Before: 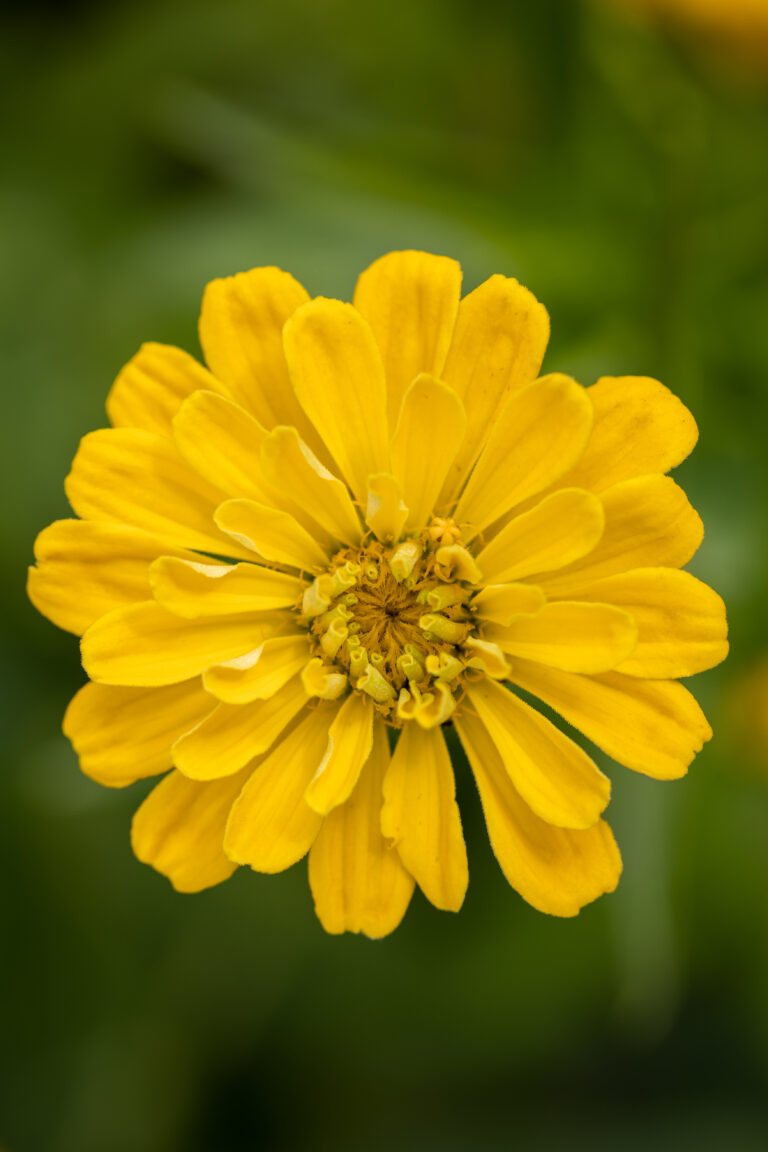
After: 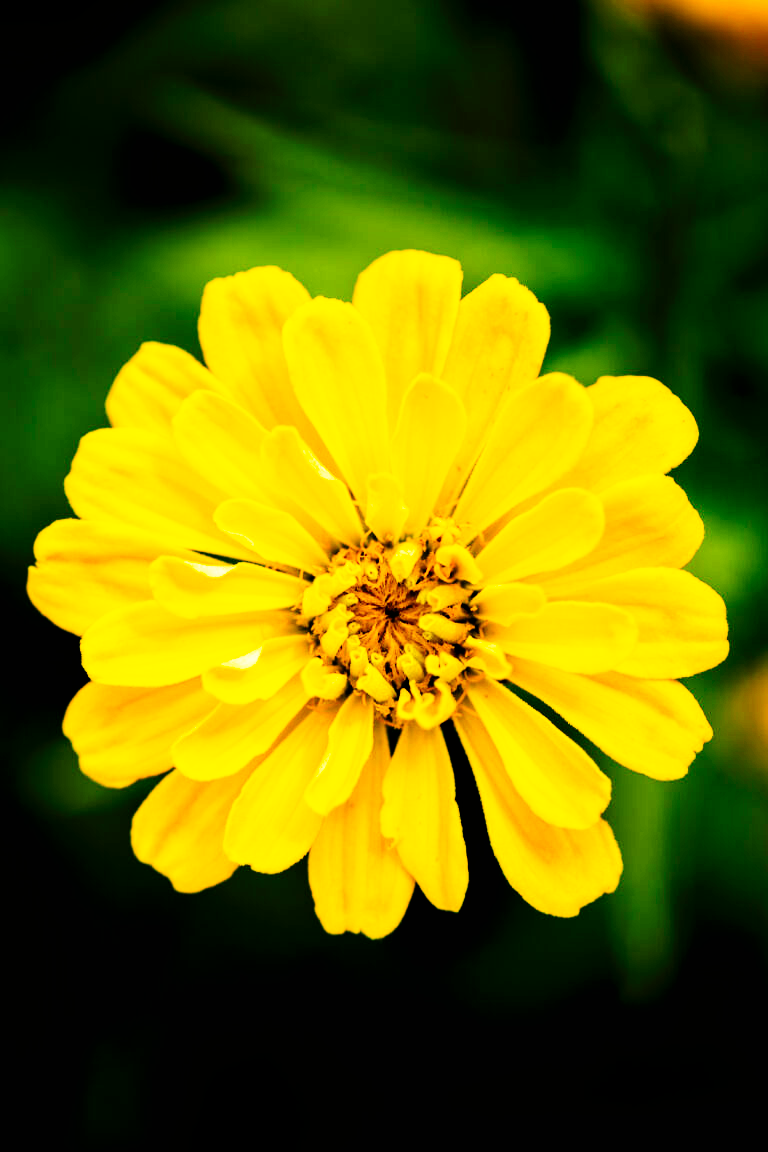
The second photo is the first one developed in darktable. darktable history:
tone equalizer: -8 EV -0.417 EV, -7 EV -0.389 EV, -6 EV -0.333 EV, -5 EV -0.222 EV, -3 EV 0.222 EV, -2 EV 0.333 EV, -1 EV 0.389 EV, +0 EV 0.417 EV, edges refinement/feathering 500, mask exposure compensation -1.57 EV, preserve details no
filmic rgb: black relative exposure -7.75 EV, white relative exposure 4.4 EV, threshold 3 EV, target black luminance 0%, hardness 3.76, latitude 50.51%, contrast 1.074, highlights saturation mix 10%, shadows ↔ highlights balance -0.22%, color science v4 (2020), enable highlight reconstruction true
tone curve: curves: ch0 [(0, 0) (0.003, 0.002) (0.011, 0.002) (0.025, 0.002) (0.044, 0.002) (0.069, 0.002) (0.1, 0.003) (0.136, 0.008) (0.177, 0.03) (0.224, 0.058) (0.277, 0.139) (0.335, 0.233) (0.399, 0.363) (0.468, 0.506) (0.543, 0.649) (0.623, 0.781) (0.709, 0.88) (0.801, 0.956) (0.898, 0.994) (1, 1)], preserve colors none
